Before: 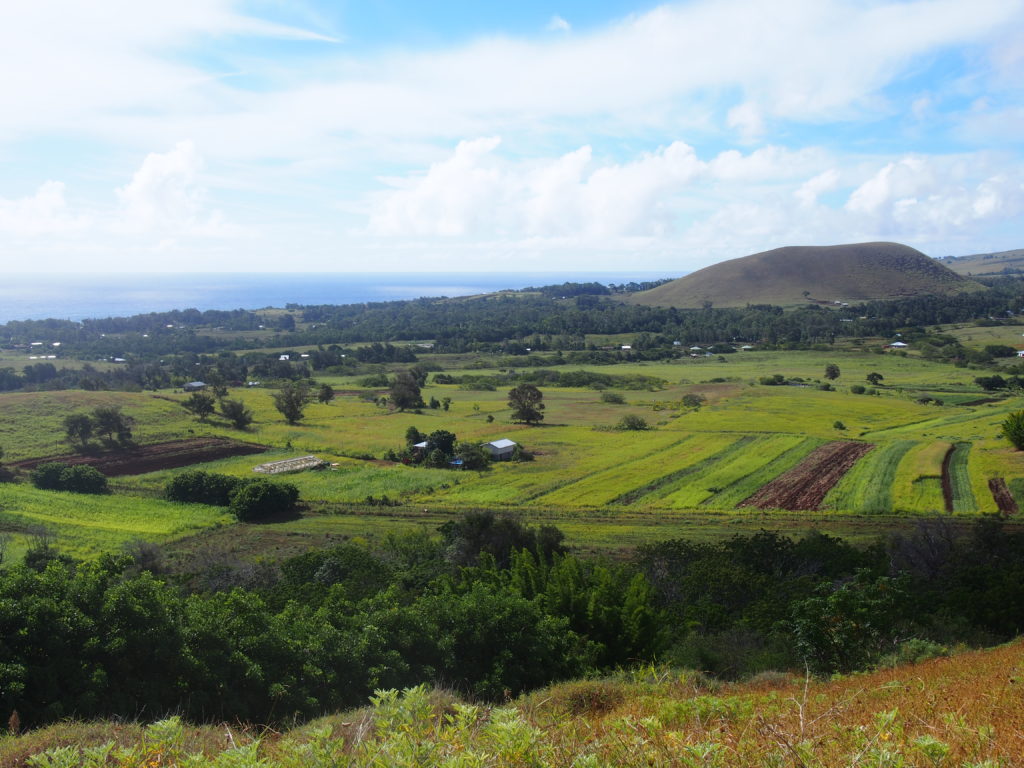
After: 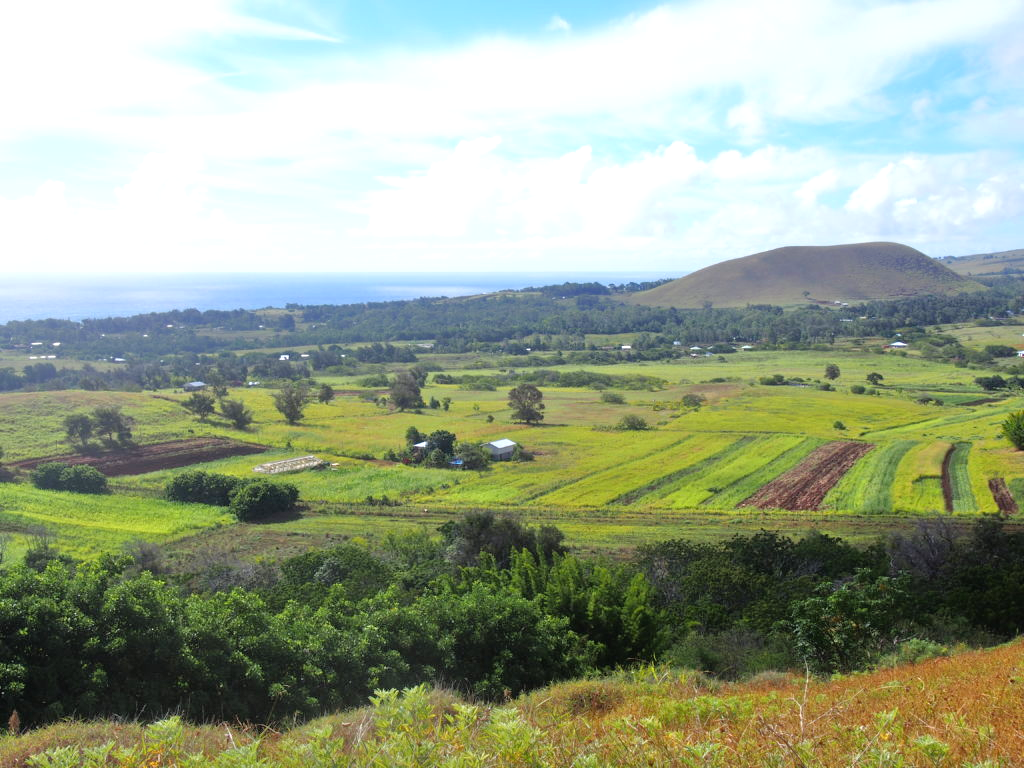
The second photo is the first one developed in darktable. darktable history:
tone equalizer: -7 EV 0.15 EV, -6 EV 0.6 EV, -5 EV 1.15 EV, -4 EV 1.33 EV, -3 EV 1.15 EV, -2 EV 0.6 EV, -1 EV 0.15 EV, mask exposure compensation -0.5 EV
graduated density: rotation -180°, offset 24.95
exposure: exposure 0.29 EV, compensate highlight preservation false
